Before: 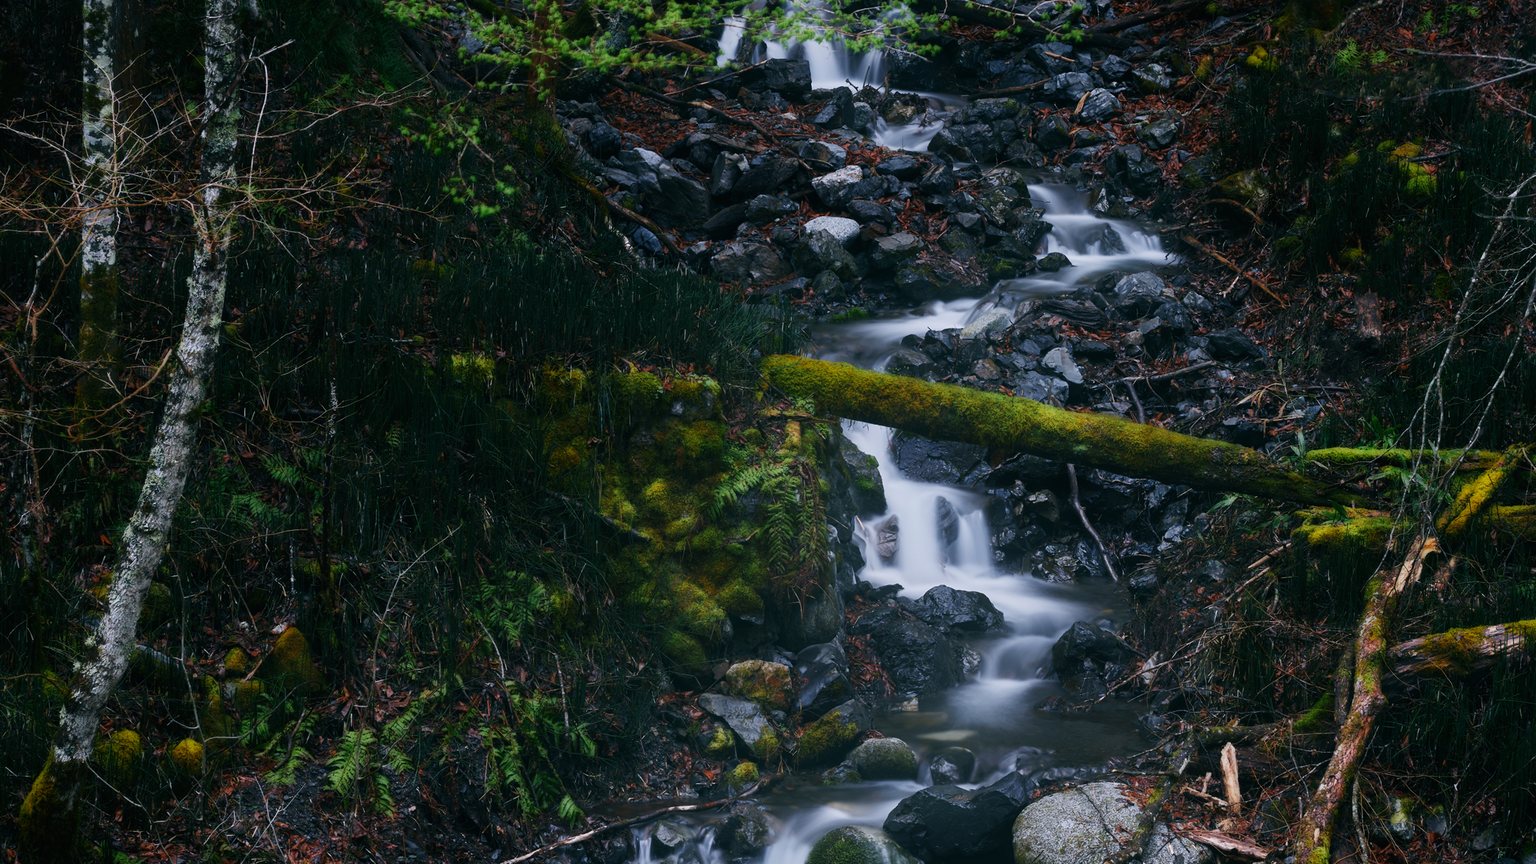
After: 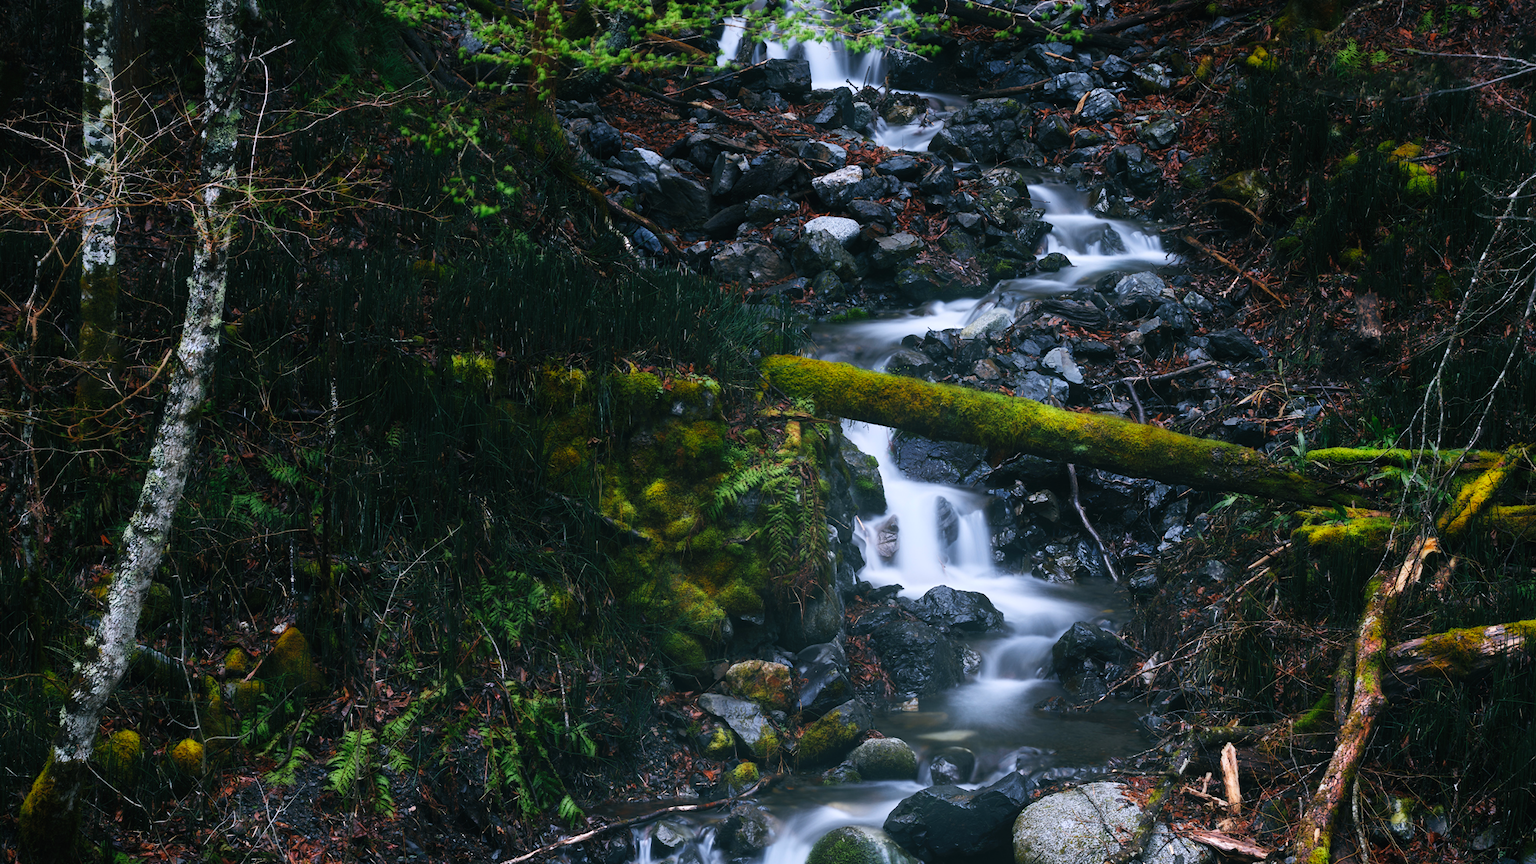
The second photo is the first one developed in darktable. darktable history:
tone equalizer: -8 EV -0.396 EV, -7 EV -0.412 EV, -6 EV -0.336 EV, -5 EV -0.222 EV, -3 EV 0.194 EV, -2 EV 0.36 EV, -1 EV 0.387 EV, +0 EV 0.412 EV, edges refinement/feathering 500, mask exposure compensation -1.57 EV, preserve details no
contrast brightness saturation: brightness 0.093, saturation 0.192
